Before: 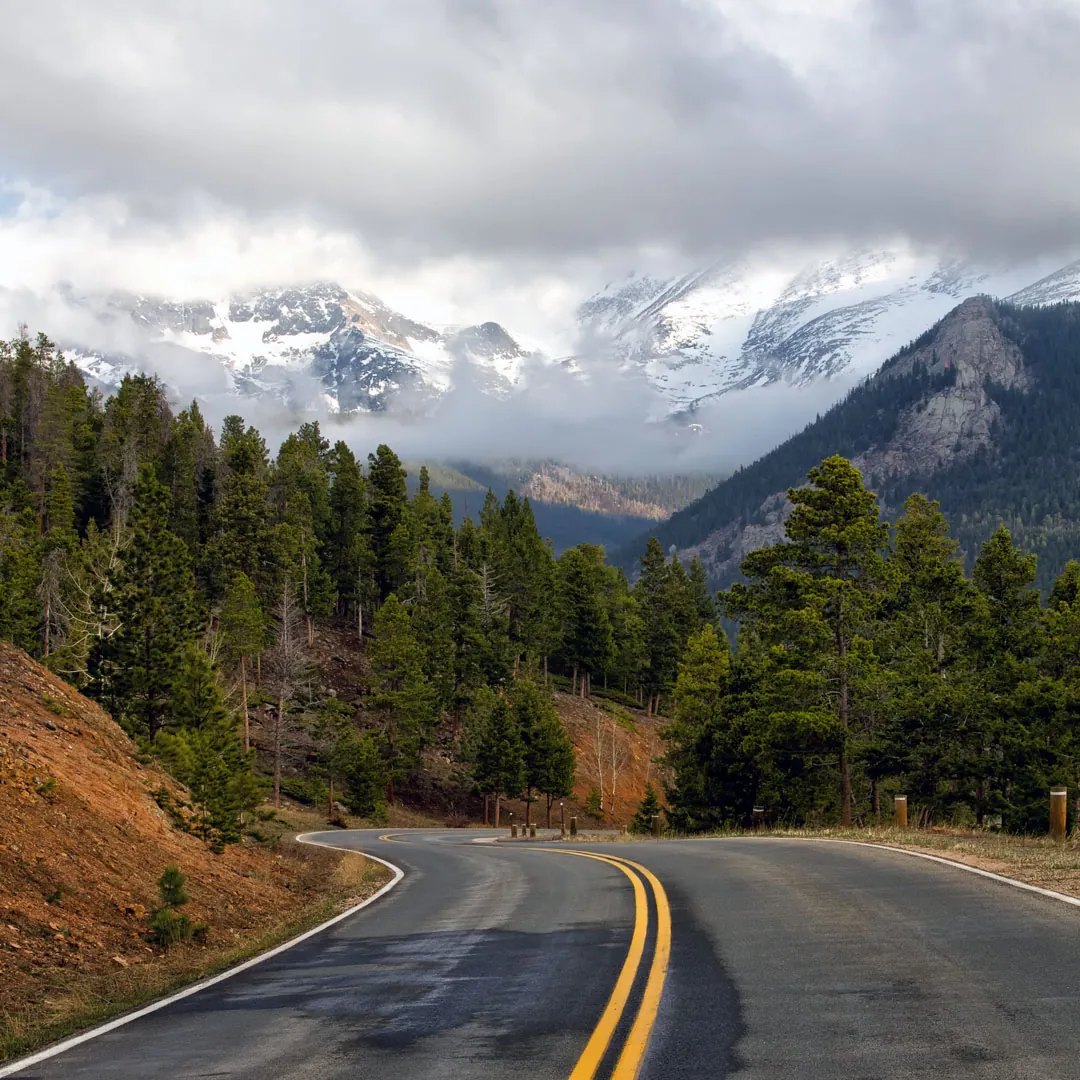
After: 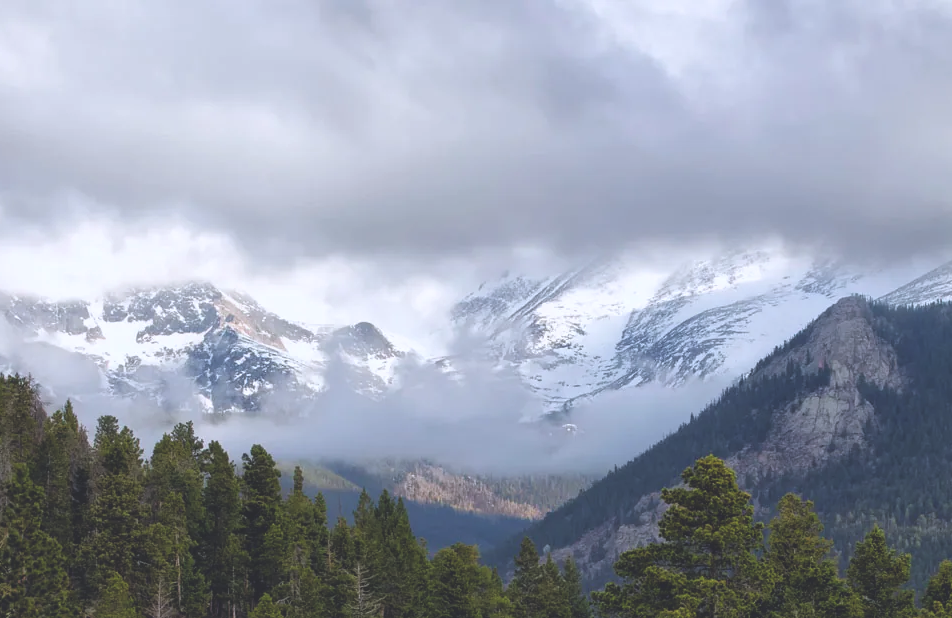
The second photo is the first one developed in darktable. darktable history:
crop and rotate: left 11.812%, bottom 42.776%
exposure: black level correction -0.023, exposure -0.039 EV, compensate highlight preservation false
shadows and highlights: shadows 25, highlights -25
color calibration: illuminant as shot in camera, x 0.358, y 0.373, temperature 4628.91 K
